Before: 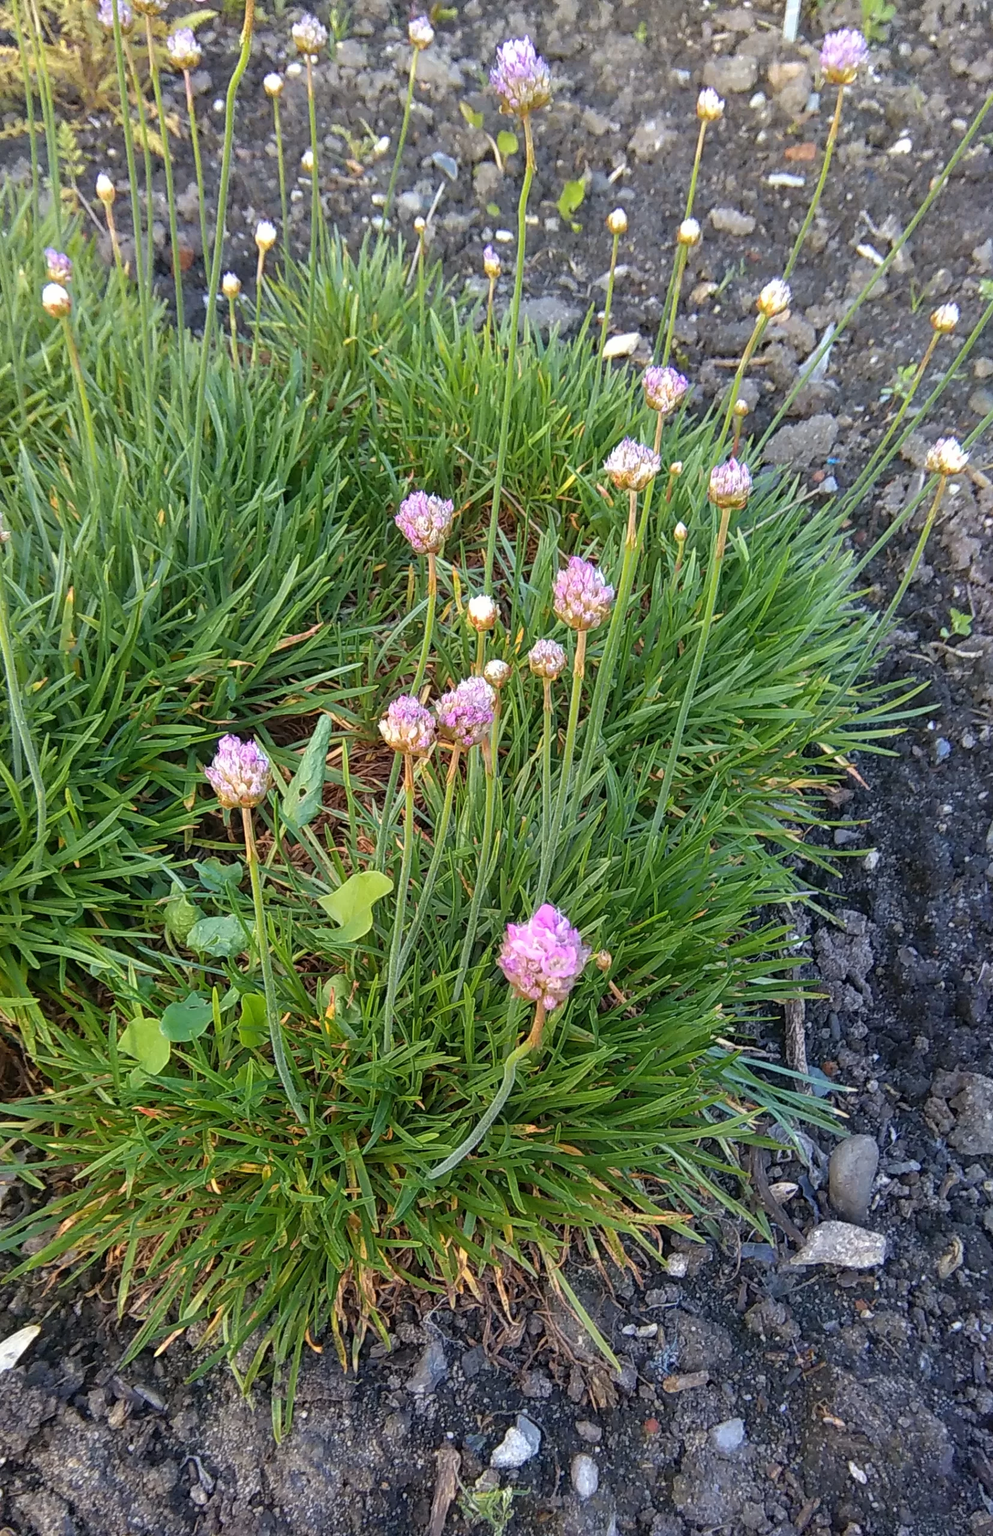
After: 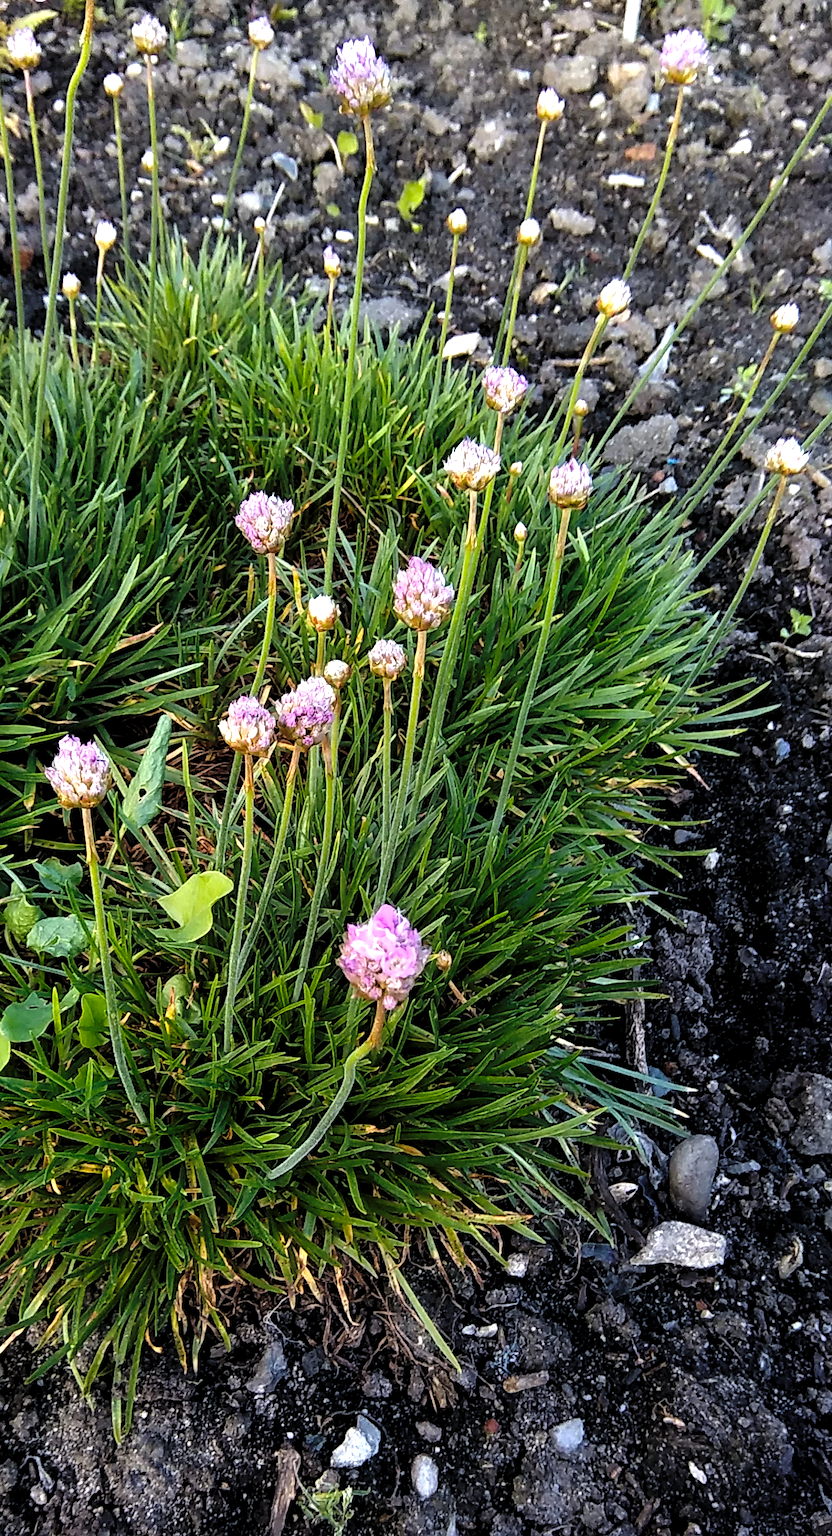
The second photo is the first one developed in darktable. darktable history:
crop: left 16.145%
base curve: curves: ch0 [(0, 0) (0.073, 0.04) (0.157, 0.139) (0.492, 0.492) (0.758, 0.758) (1, 1)], preserve colors none
levels: levels [0.129, 0.519, 0.867]
